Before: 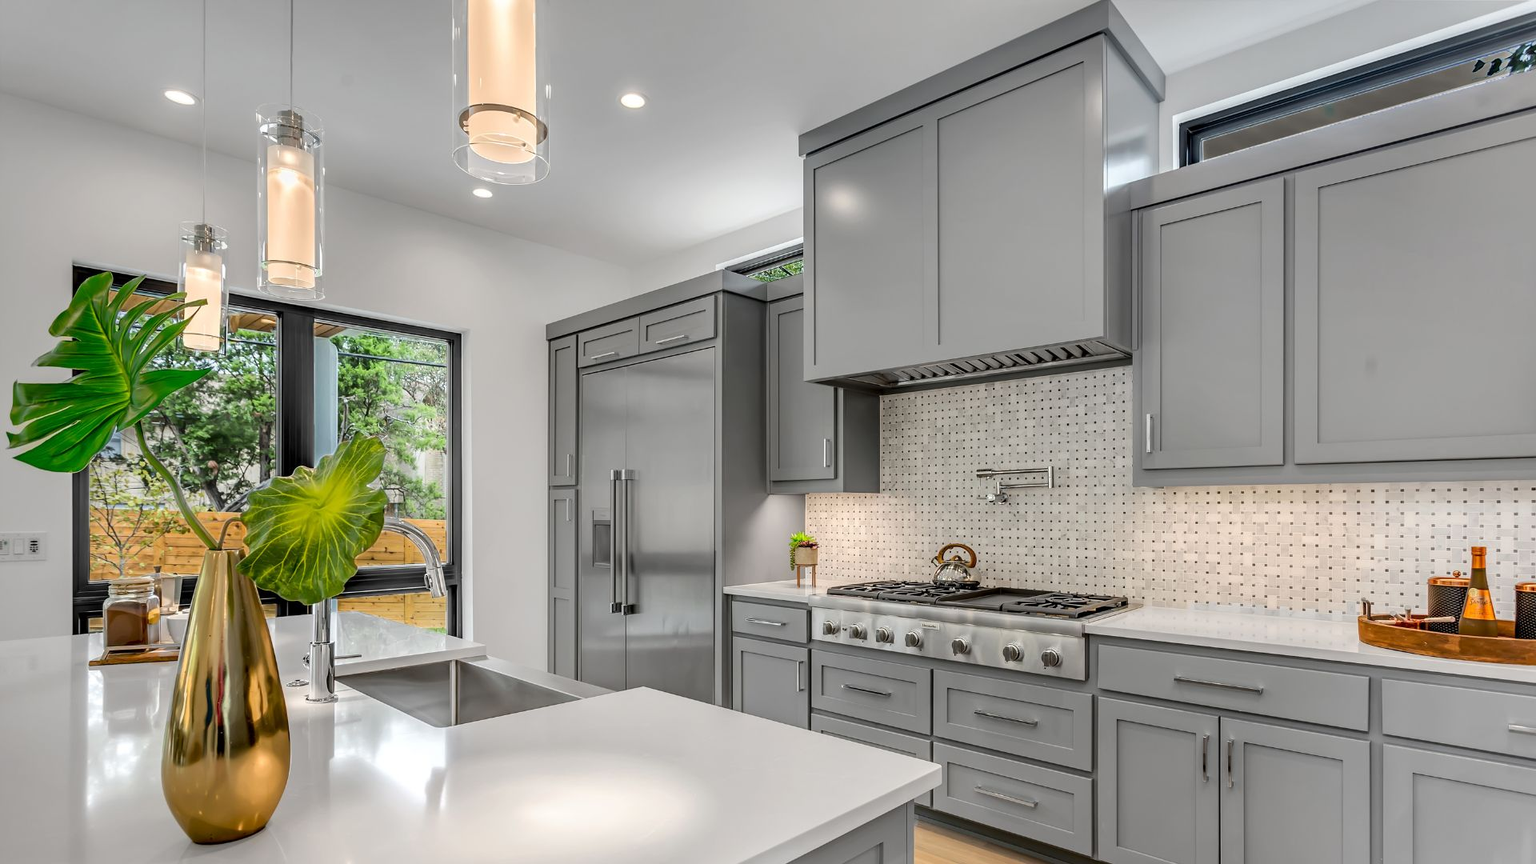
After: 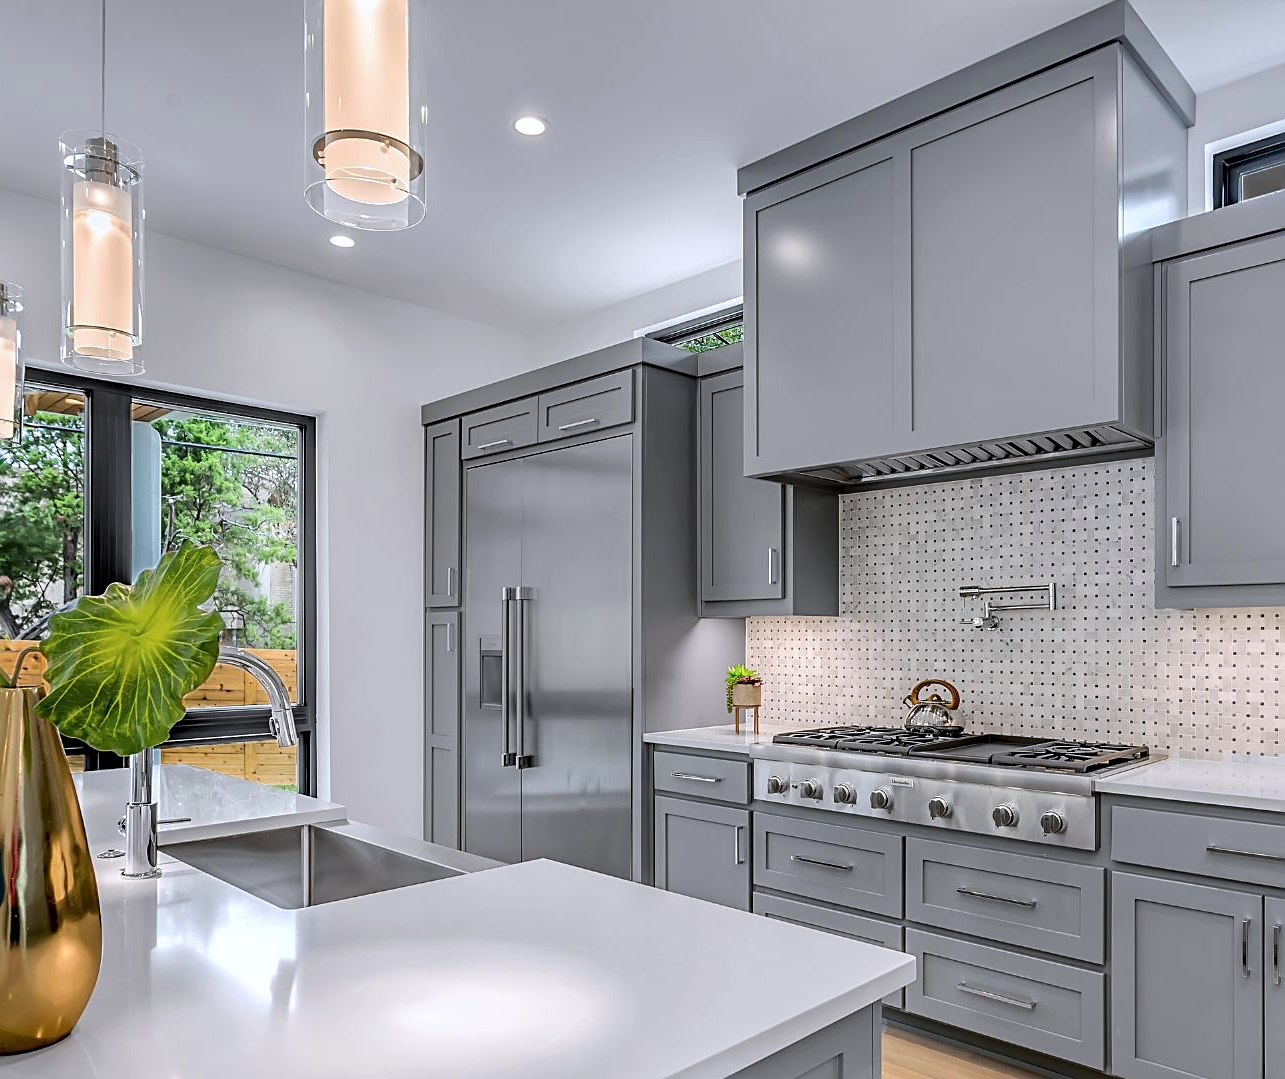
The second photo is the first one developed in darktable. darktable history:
color calibration: illuminant as shot in camera, x 0.358, y 0.373, temperature 4628.91 K
color correction: highlights b* -0.006
crop and rotate: left 13.605%, right 19.448%
sharpen: on, module defaults
